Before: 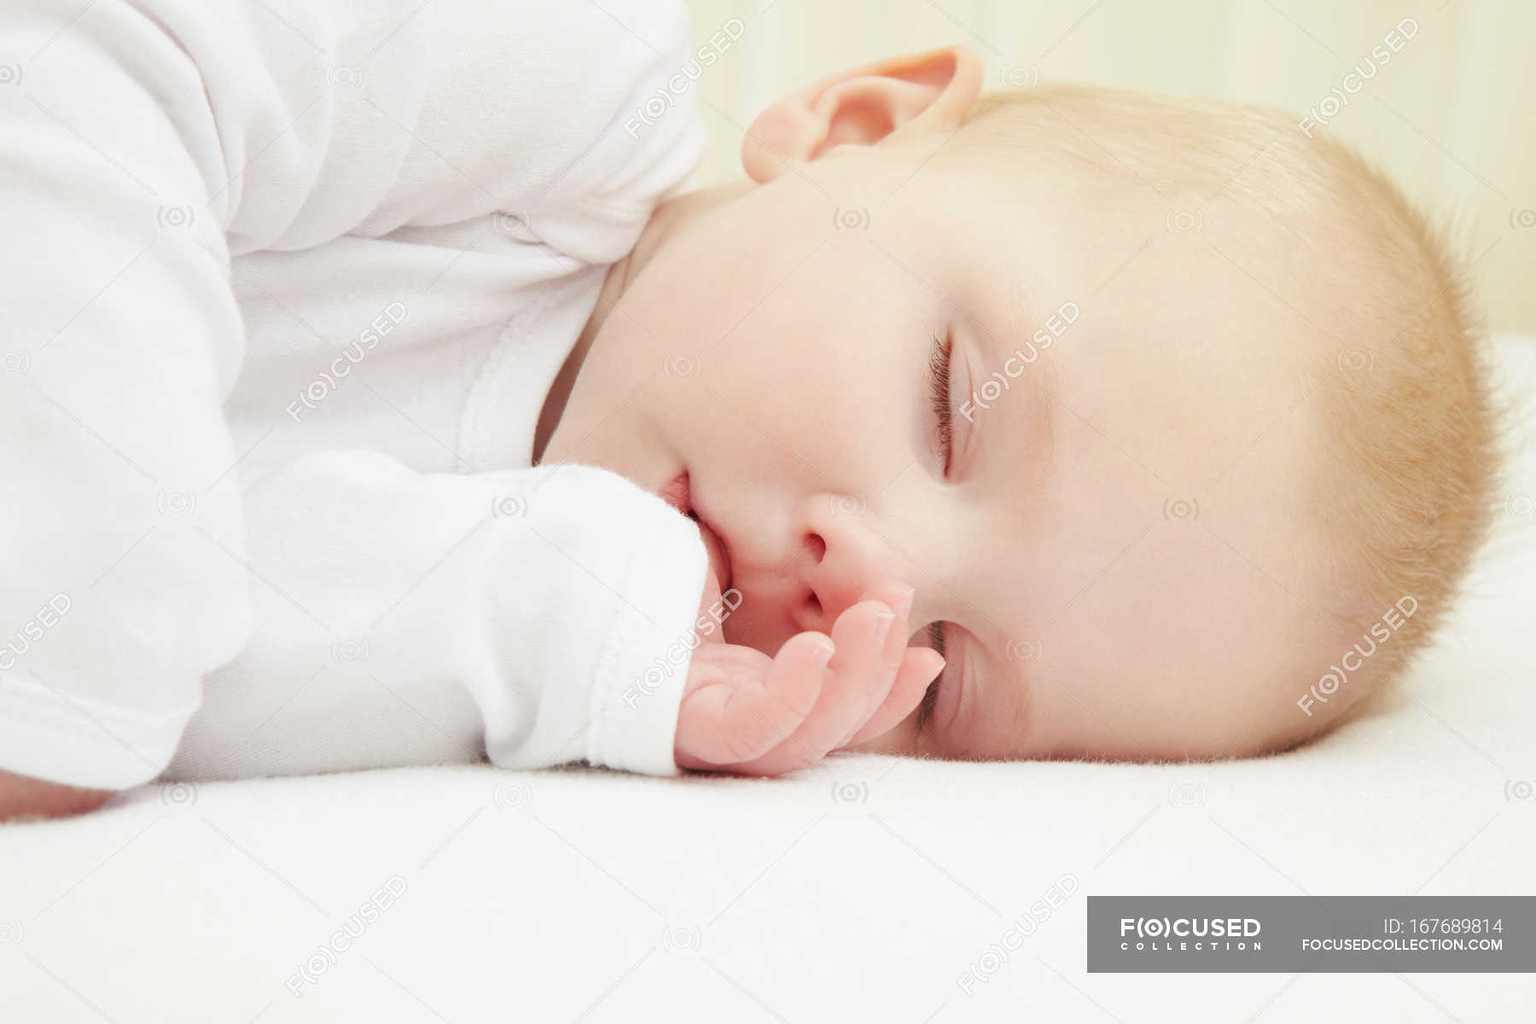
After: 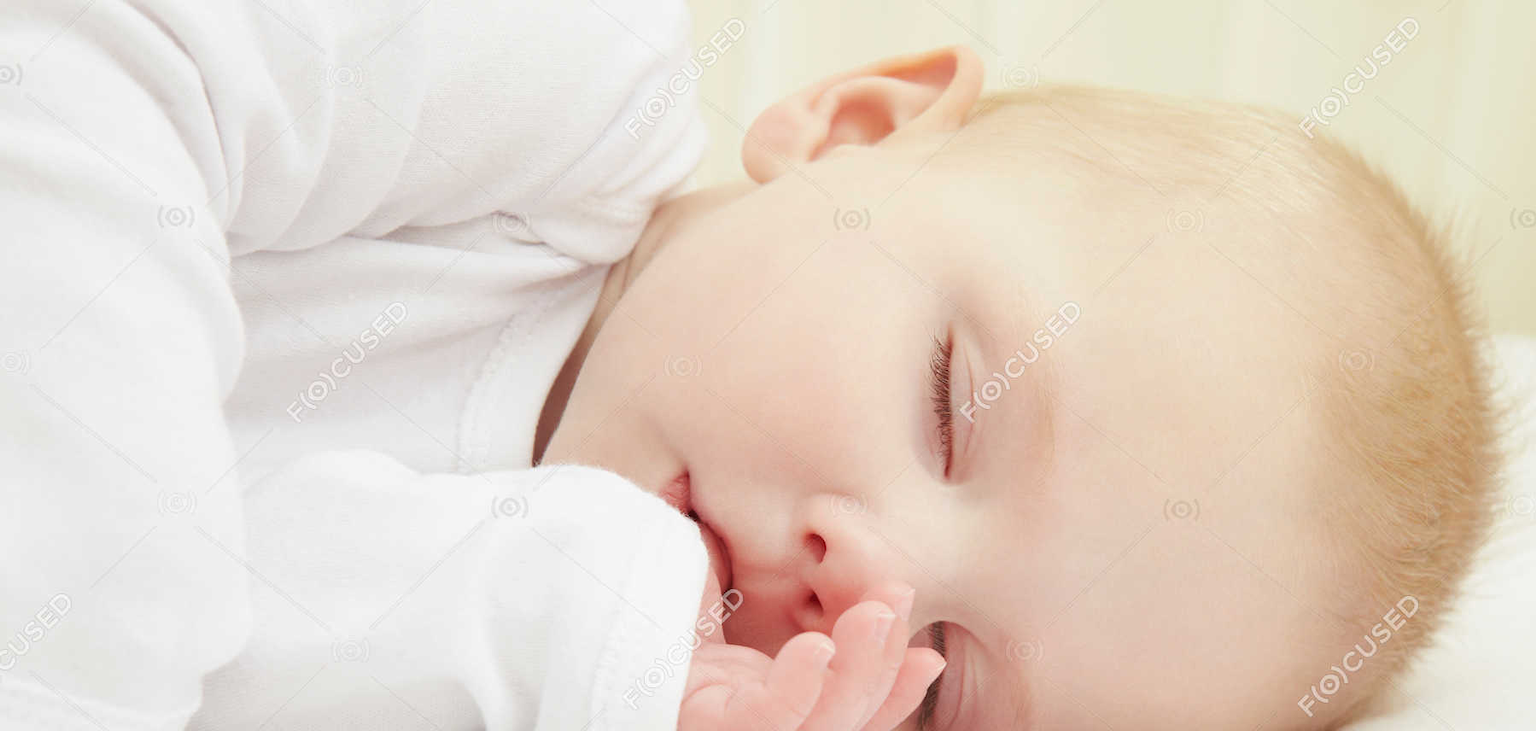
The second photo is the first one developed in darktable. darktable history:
crop: right 0%, bottom 28.569%
